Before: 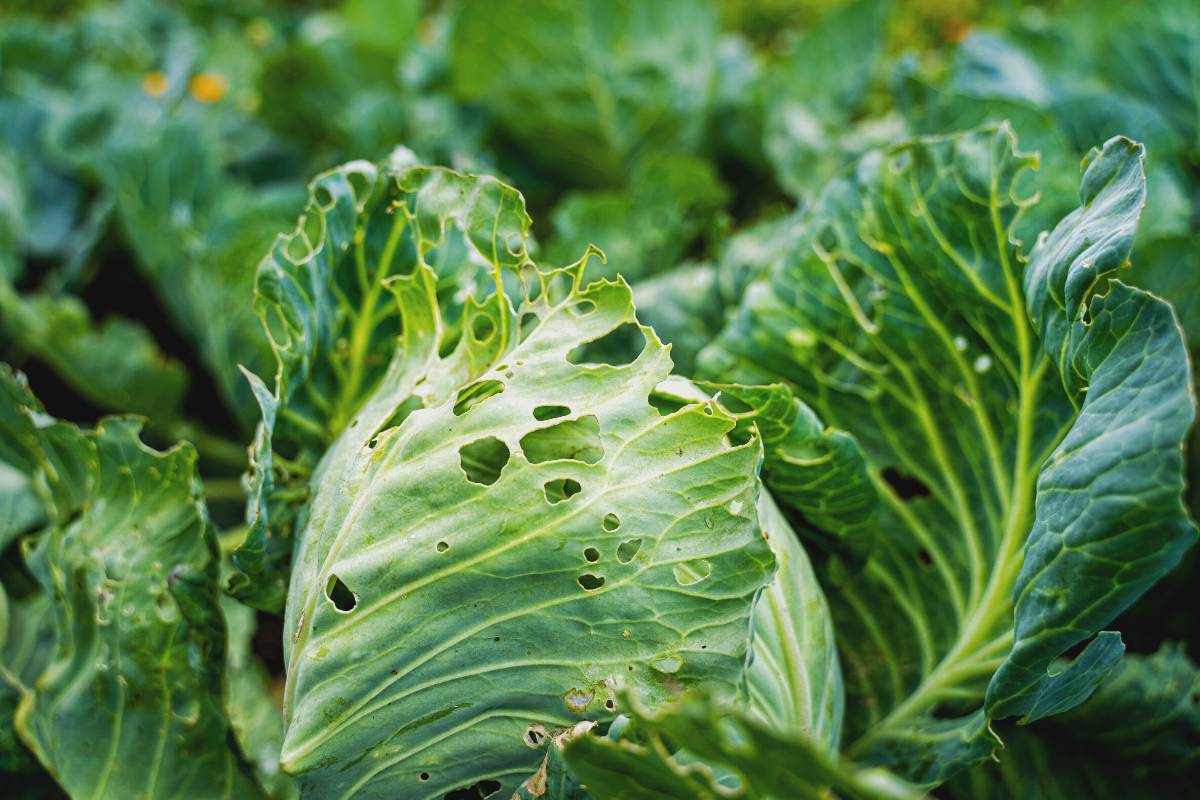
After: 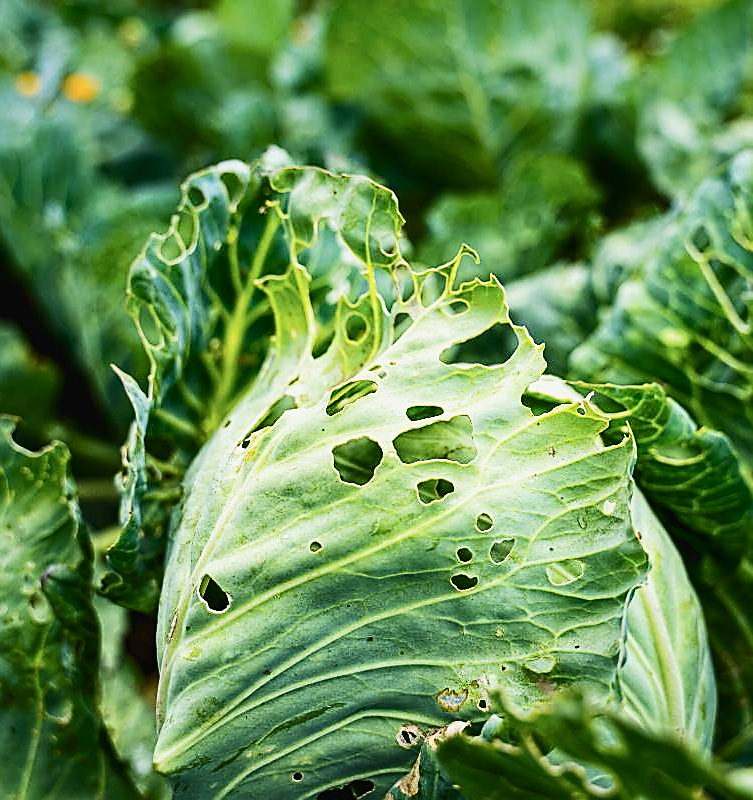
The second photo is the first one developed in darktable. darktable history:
sharpen: radius 1.4, amount 1.25, threshold 0.7
contrast brightness saturation: contrast 0.28
crop: left 10.644%, right 26.528%
